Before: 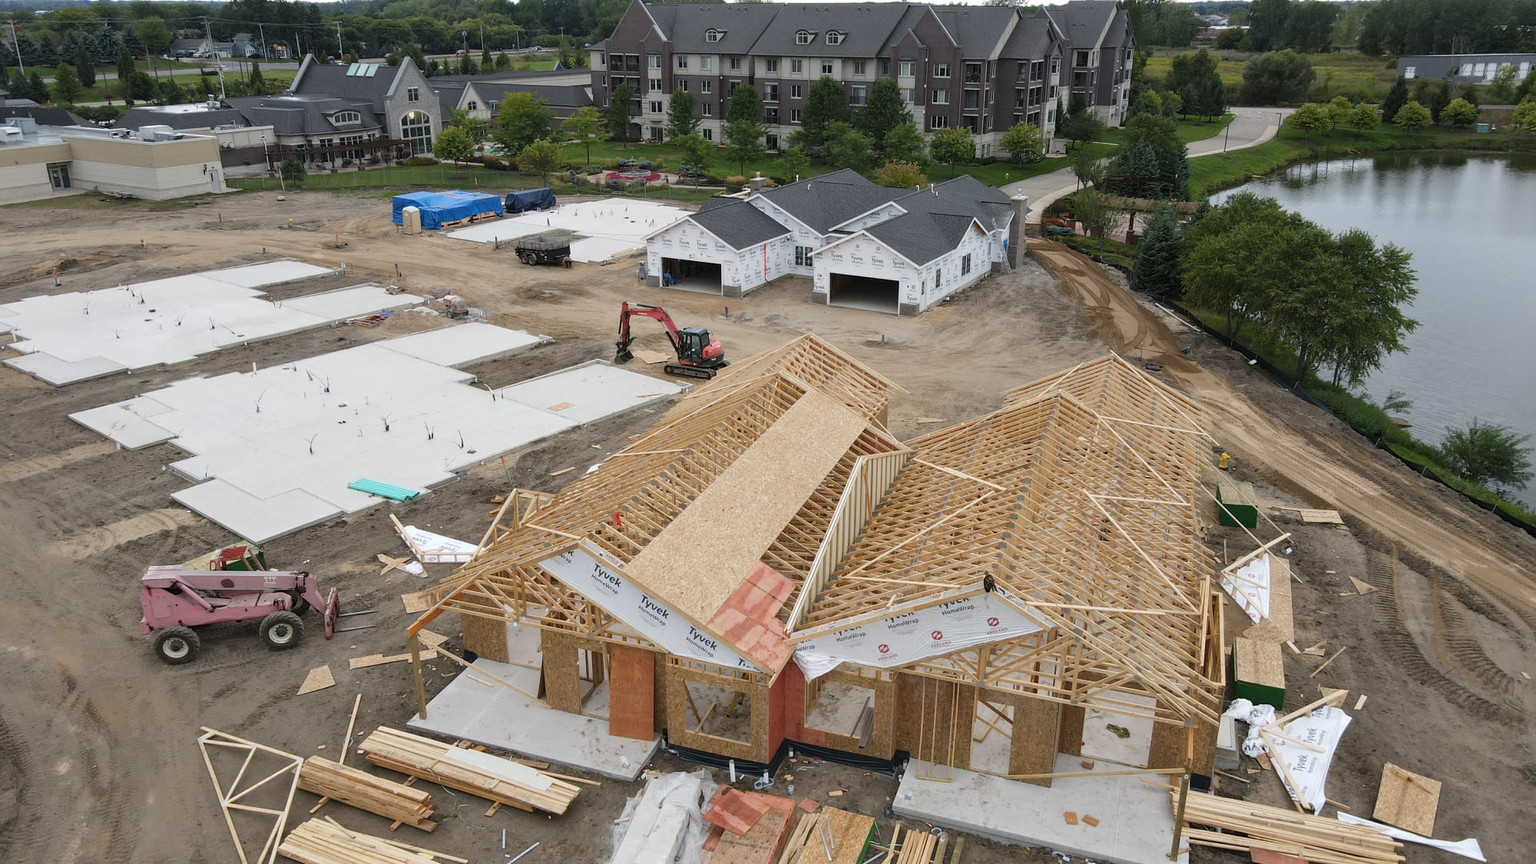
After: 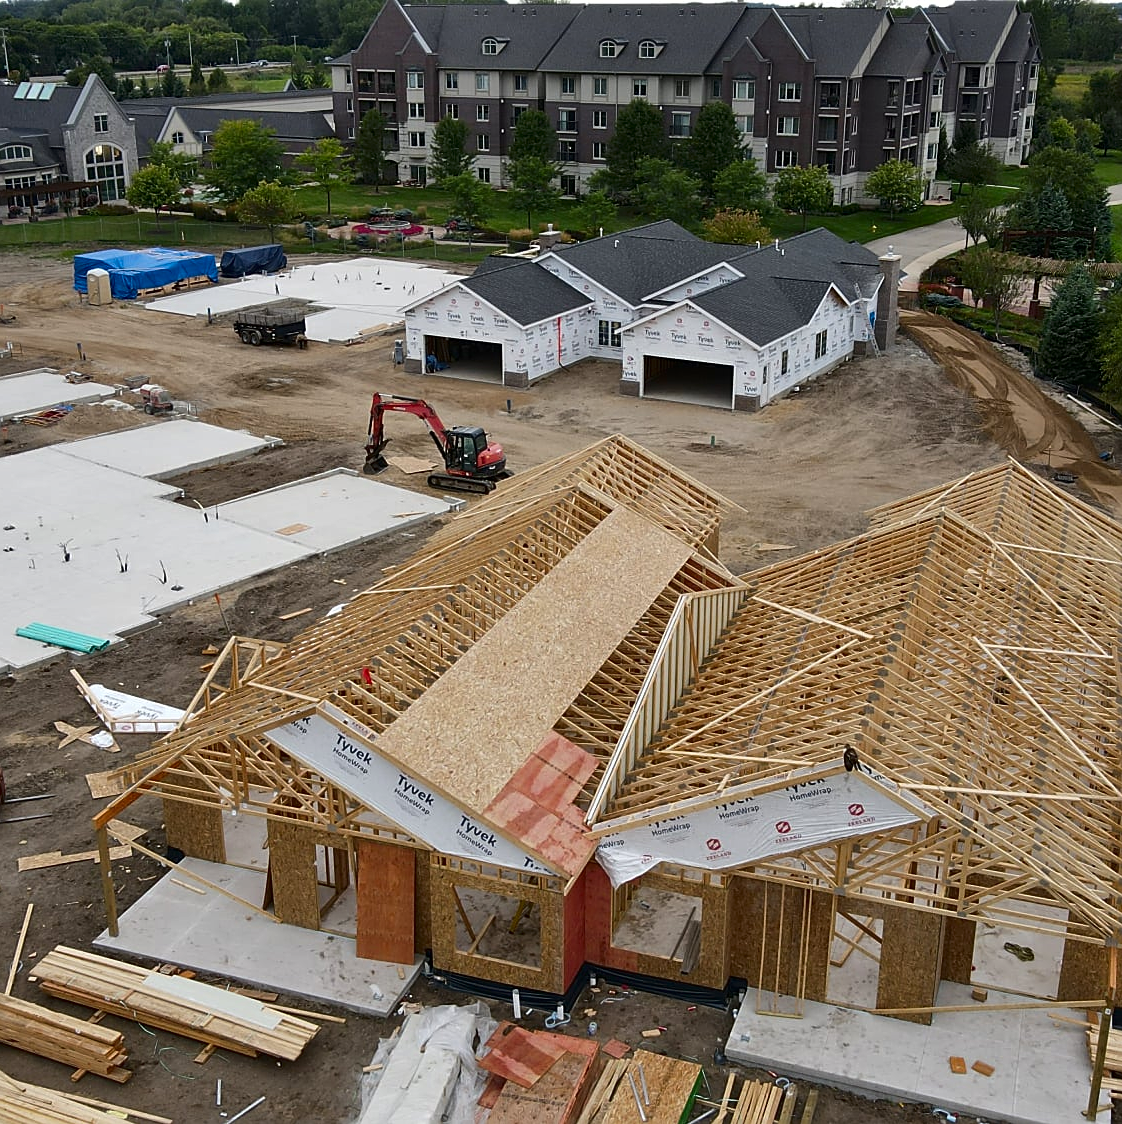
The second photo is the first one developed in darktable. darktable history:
crop: left 21.87%, right 21.99%, bottom 0.014%
contrast brightness saturation: contrast 0.068, brightness -0.153, saturation 0.106
shadows and highlights: soften with gaussian
sharpen: on, module defaults
